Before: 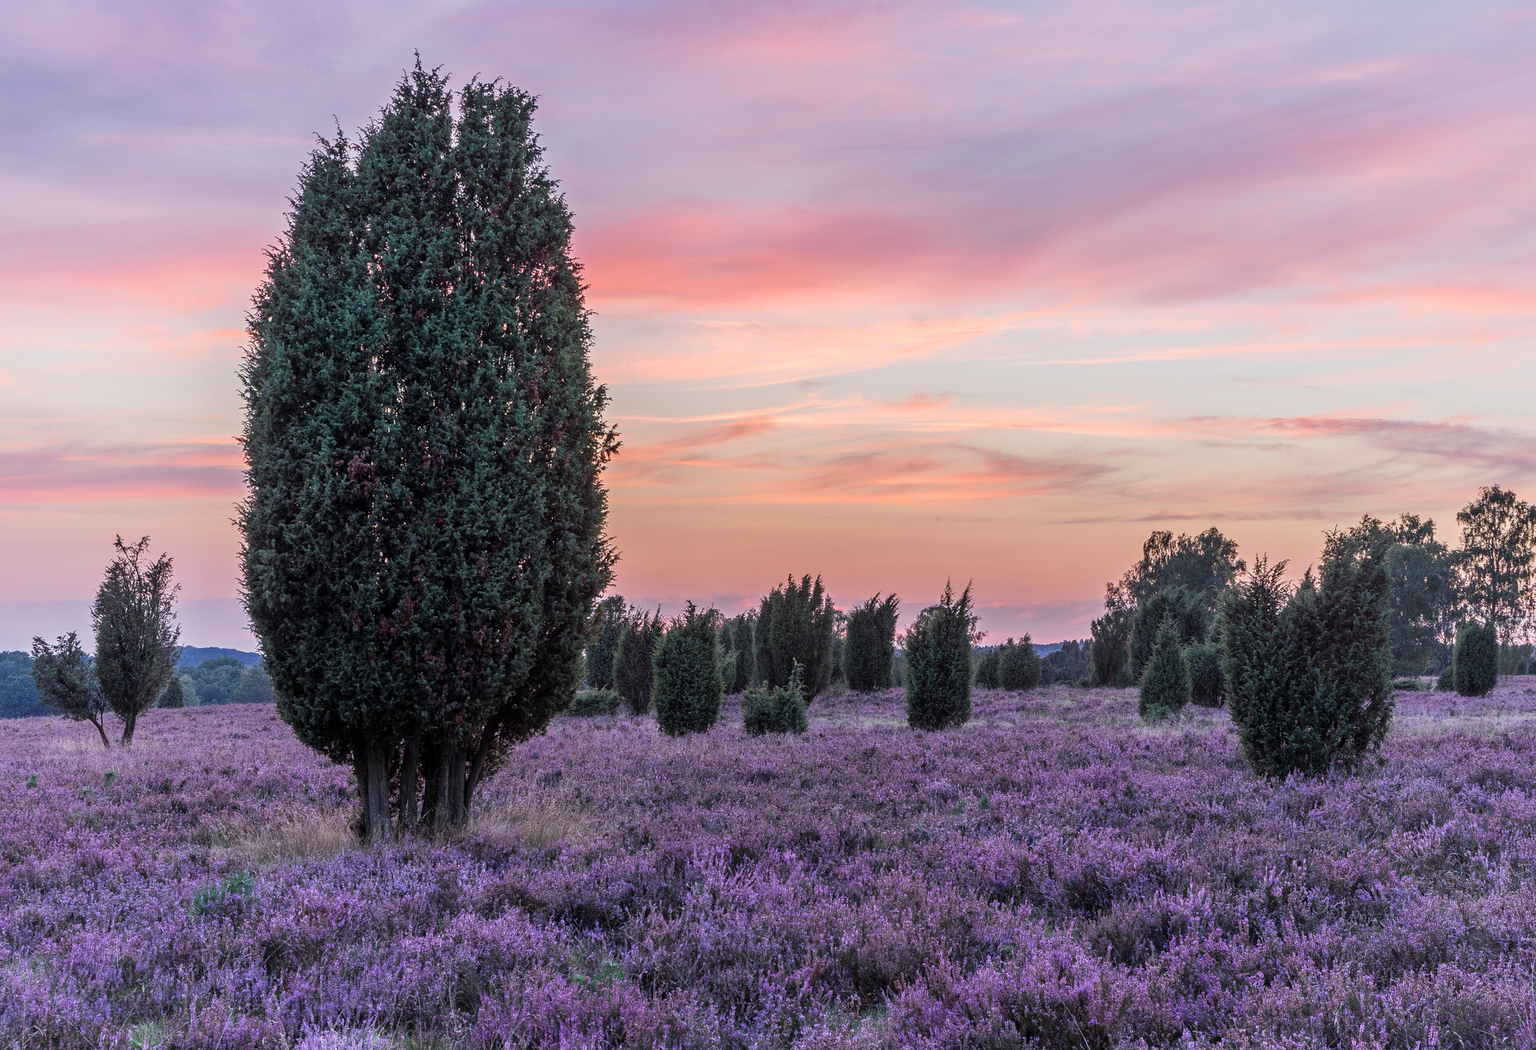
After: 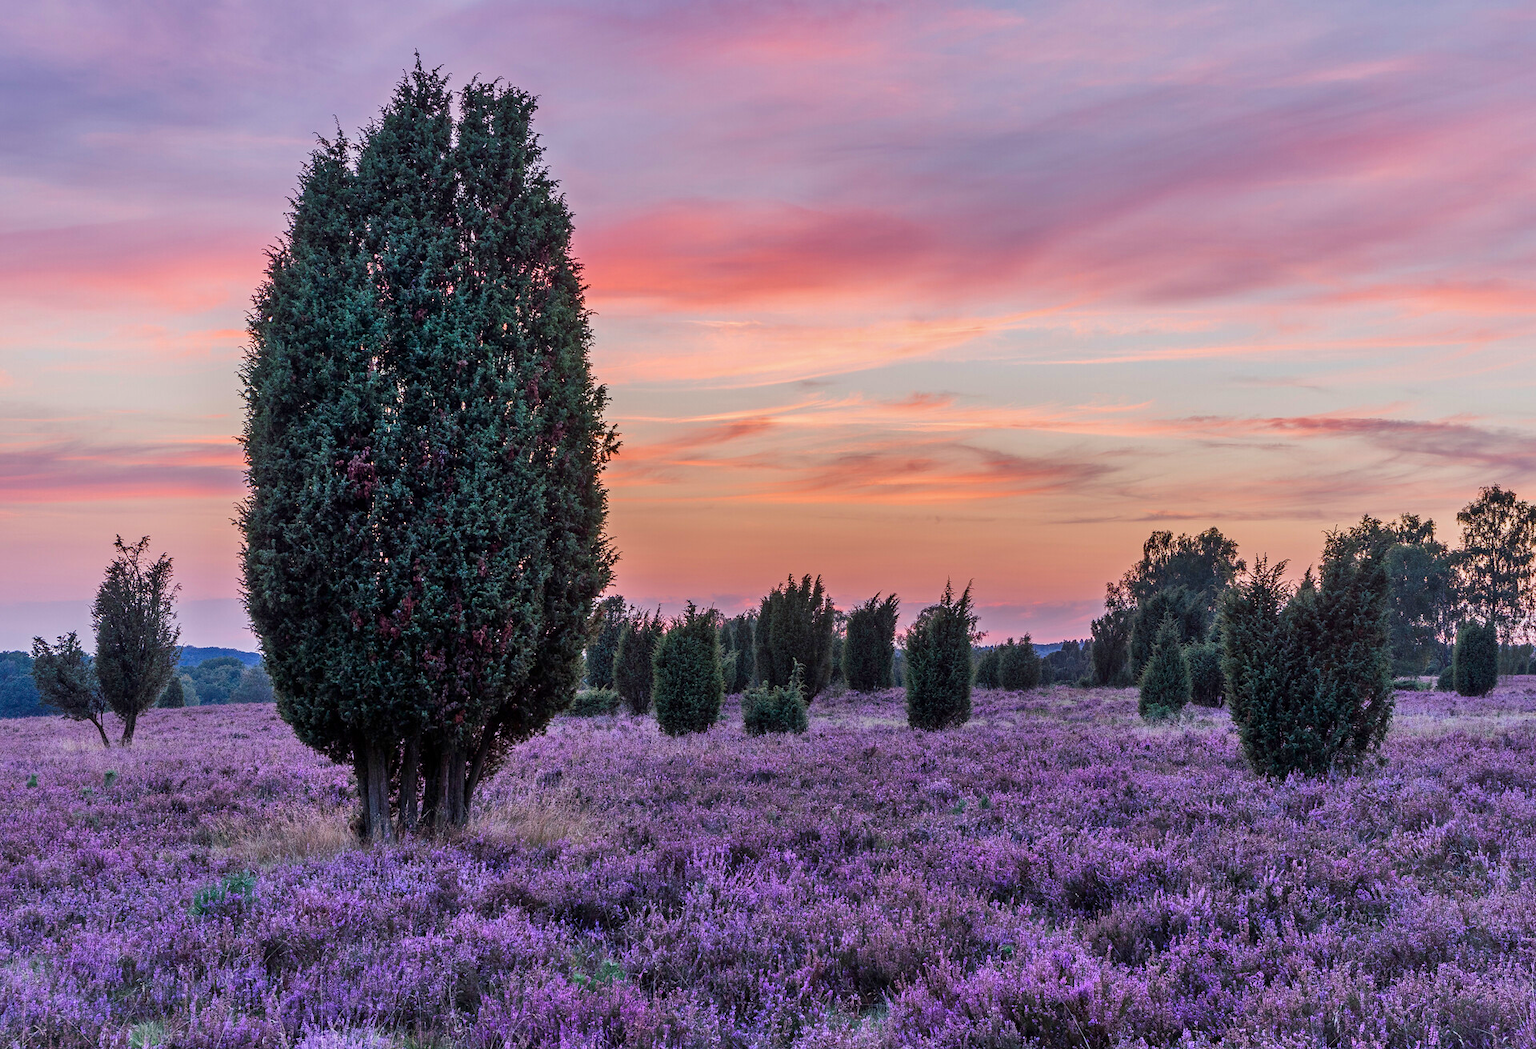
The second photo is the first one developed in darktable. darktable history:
color balance rgb: perceptual saturation grading › global saturation 20%, global vibrance 20%
shadows and highlights: soften with gaussian
contrast brightness saturation: brightness -0.09
